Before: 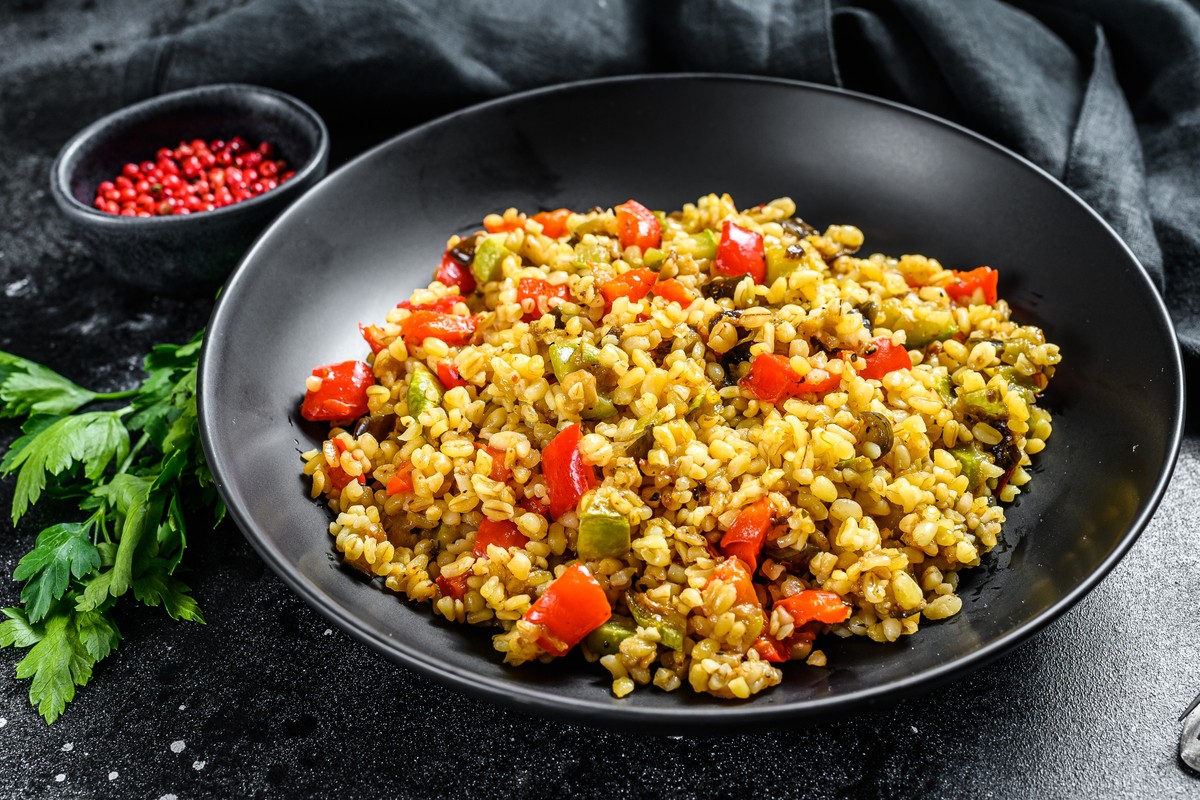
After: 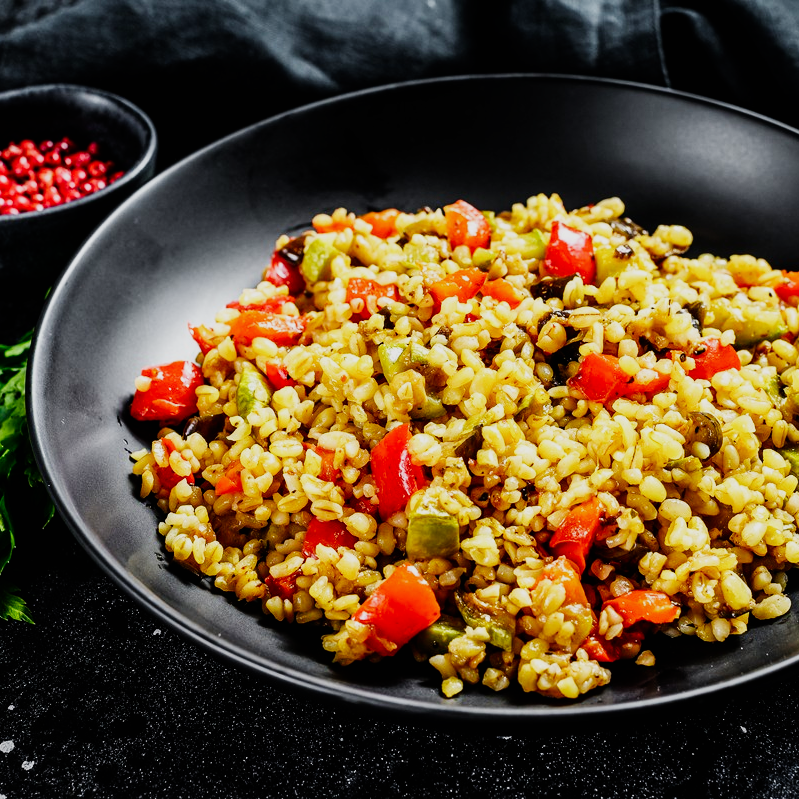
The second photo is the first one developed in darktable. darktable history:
sigmoid: contrast 1.8, skew -0.2, preserve hue 0%, red attenuation 0.1, red rotation 0.035, green attenuation 0.1, green rotation -0.017, blue attenuation 0.15, blue rotation -0.052, base primaries Rec2020
crop and rotate: left 14.292%, right 19.041%
